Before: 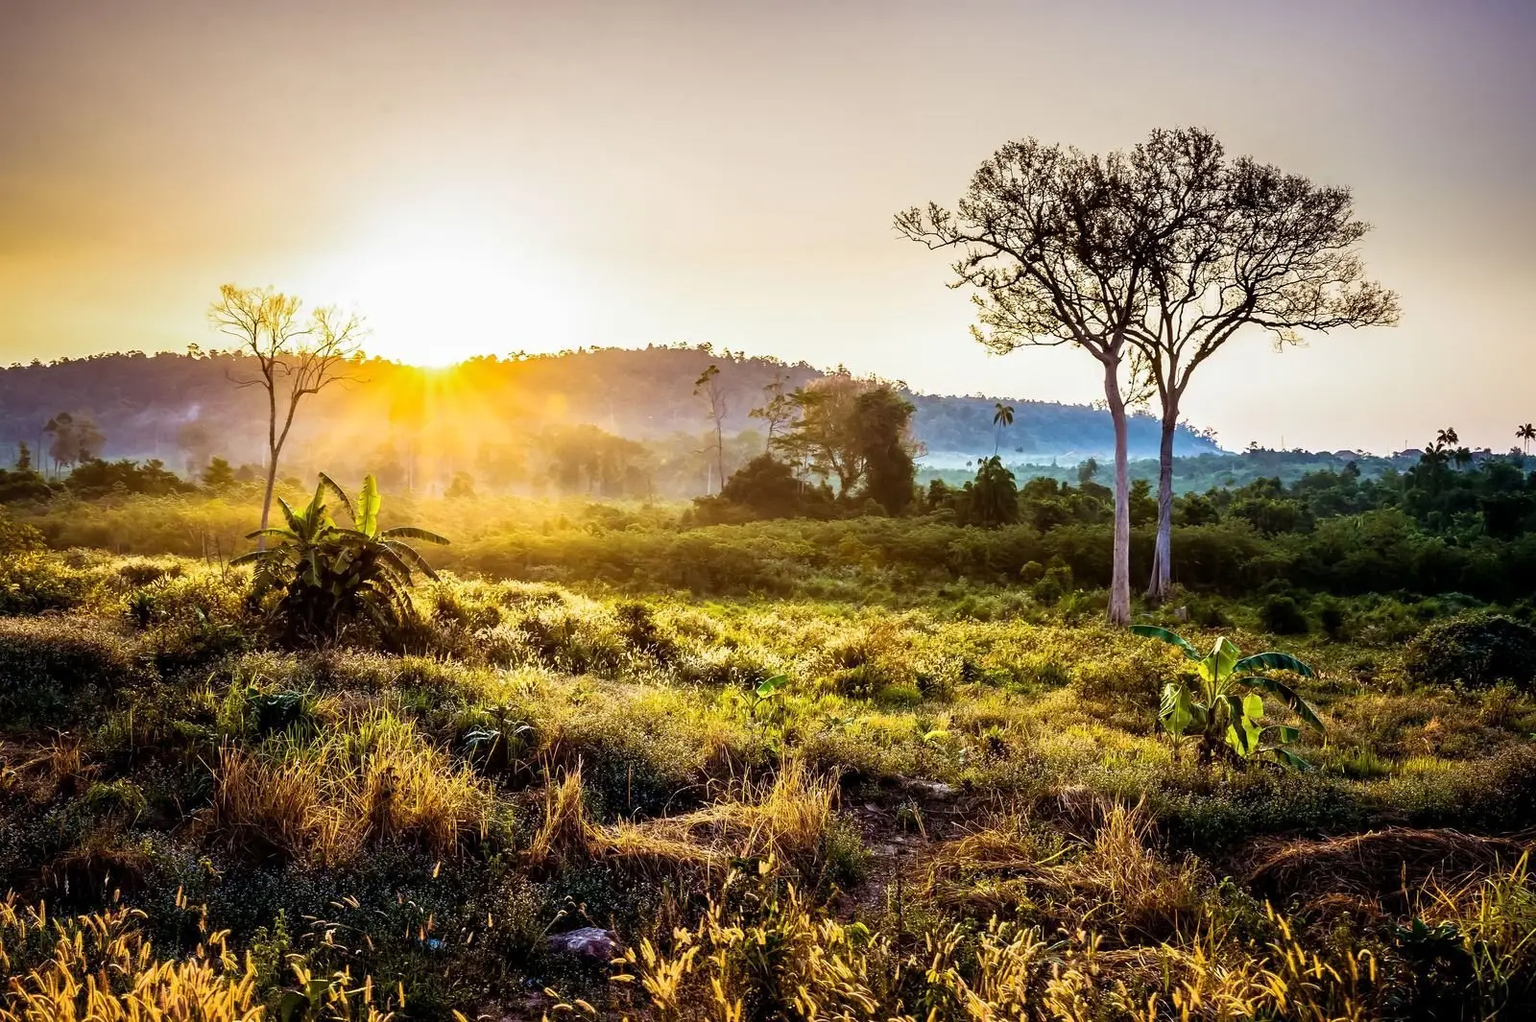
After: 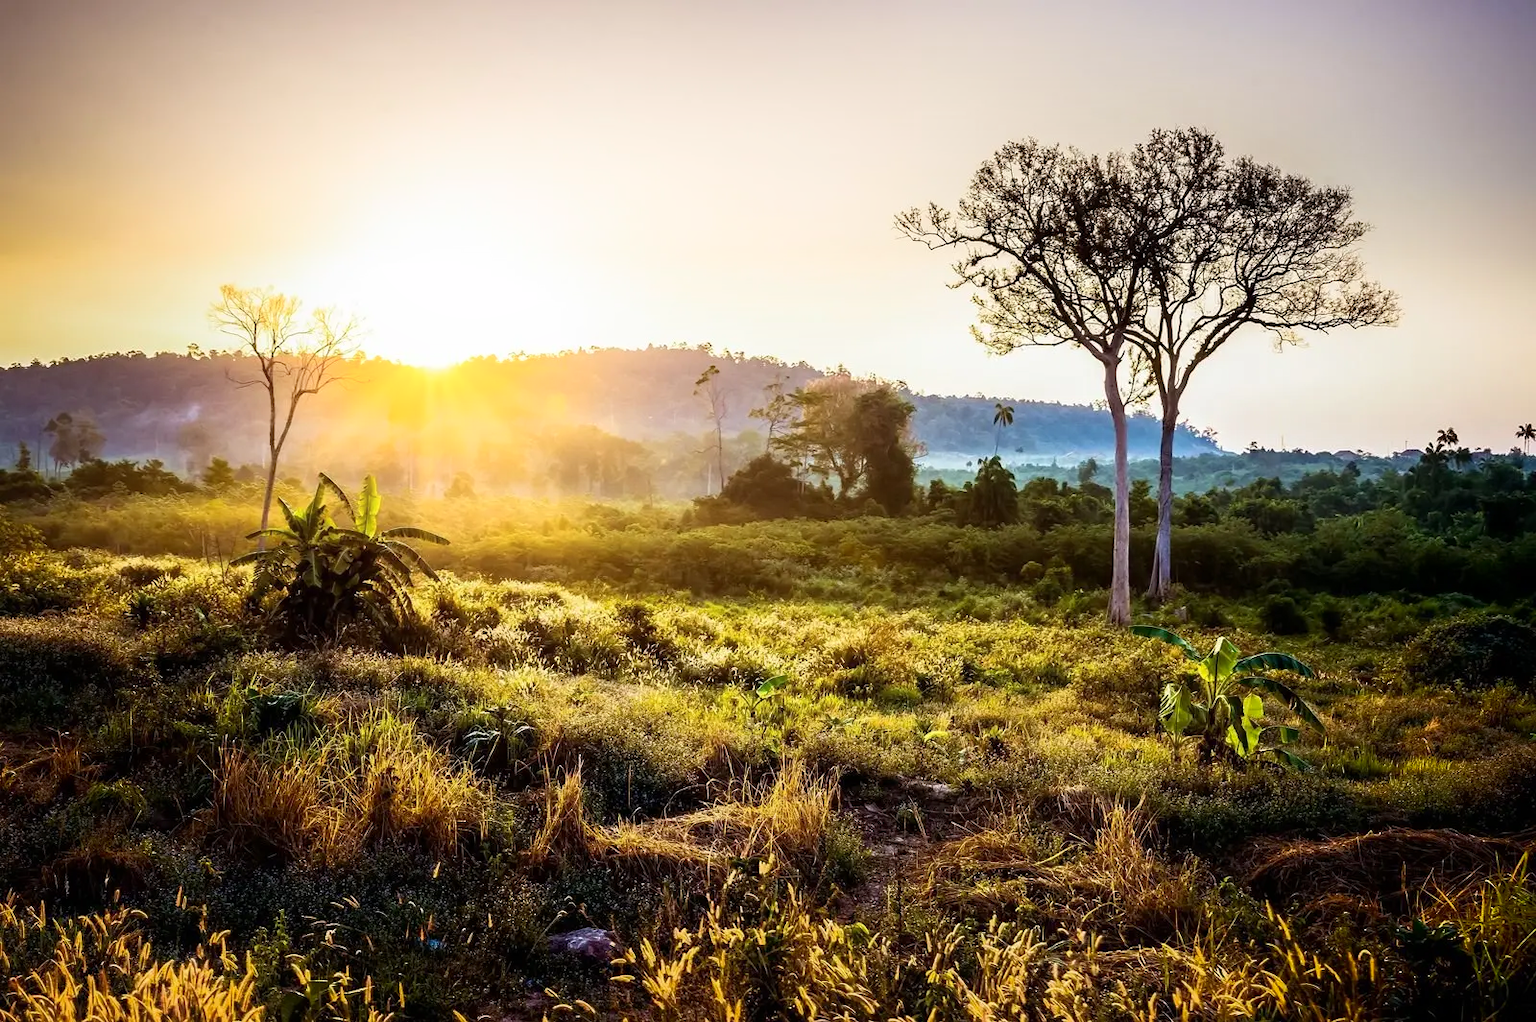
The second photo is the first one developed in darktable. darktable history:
shadows and highlights: shadows -41, highlights 64.81, soften with gaussian
